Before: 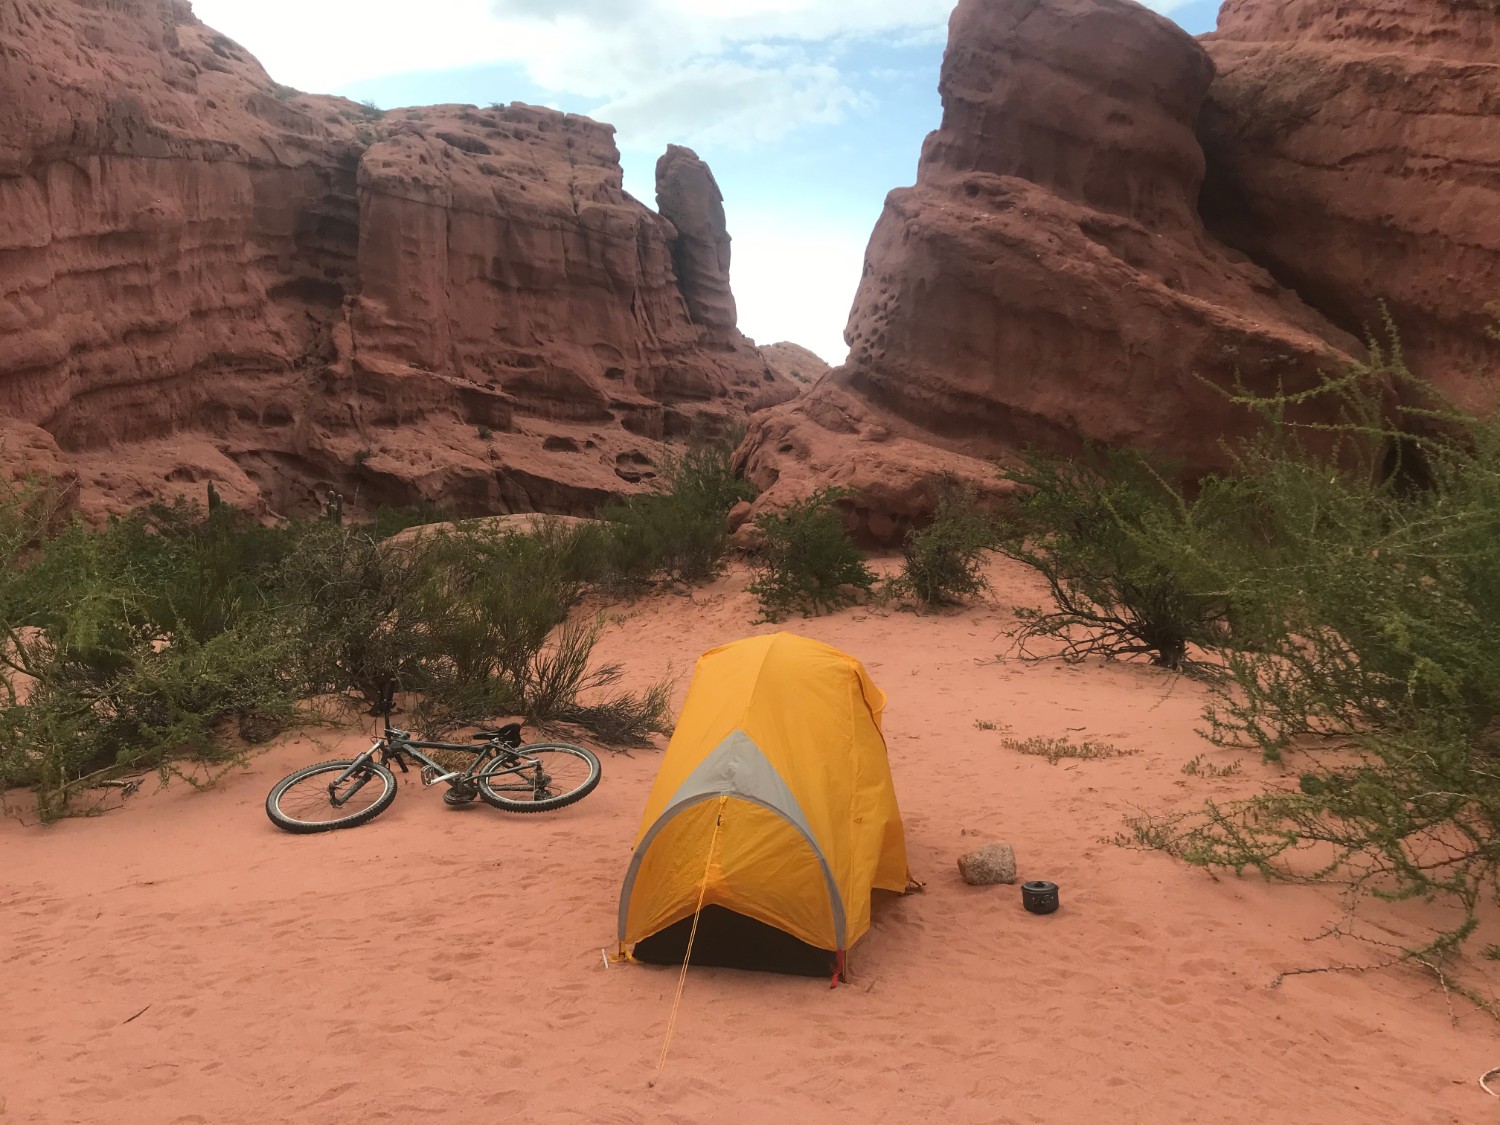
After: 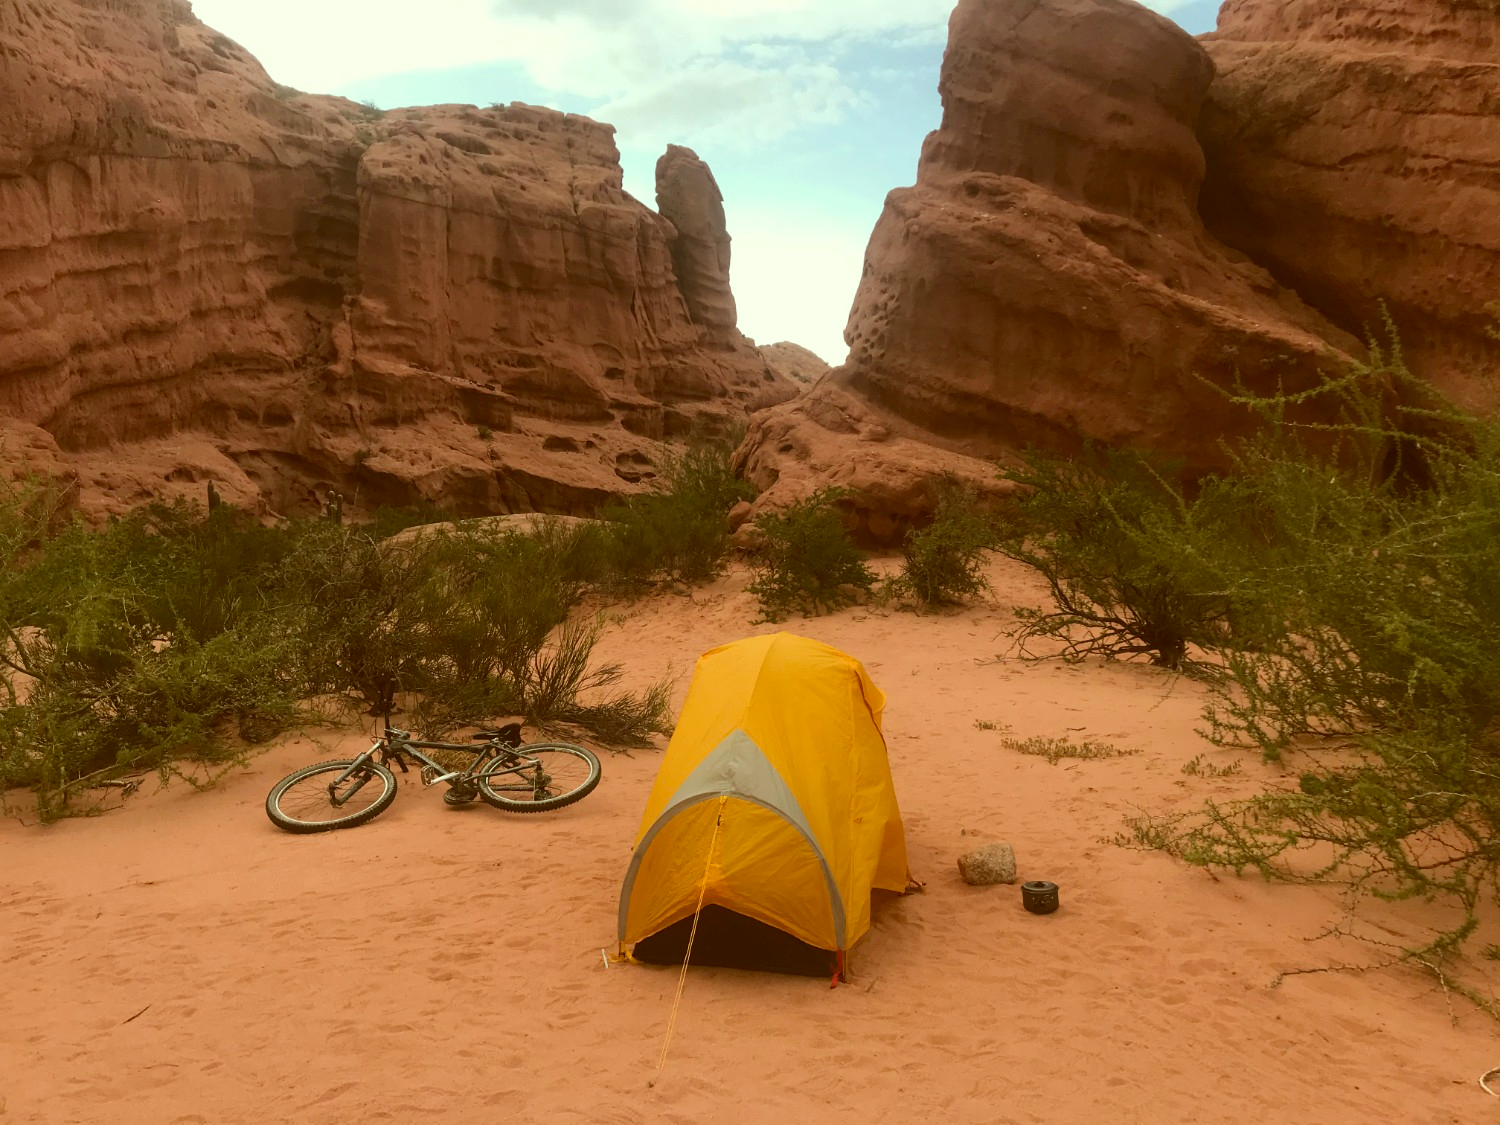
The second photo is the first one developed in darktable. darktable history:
color correction: highlights a* -6.17, highlights b* 9.54, shadows a* 10.31, shadows b* 23.91
